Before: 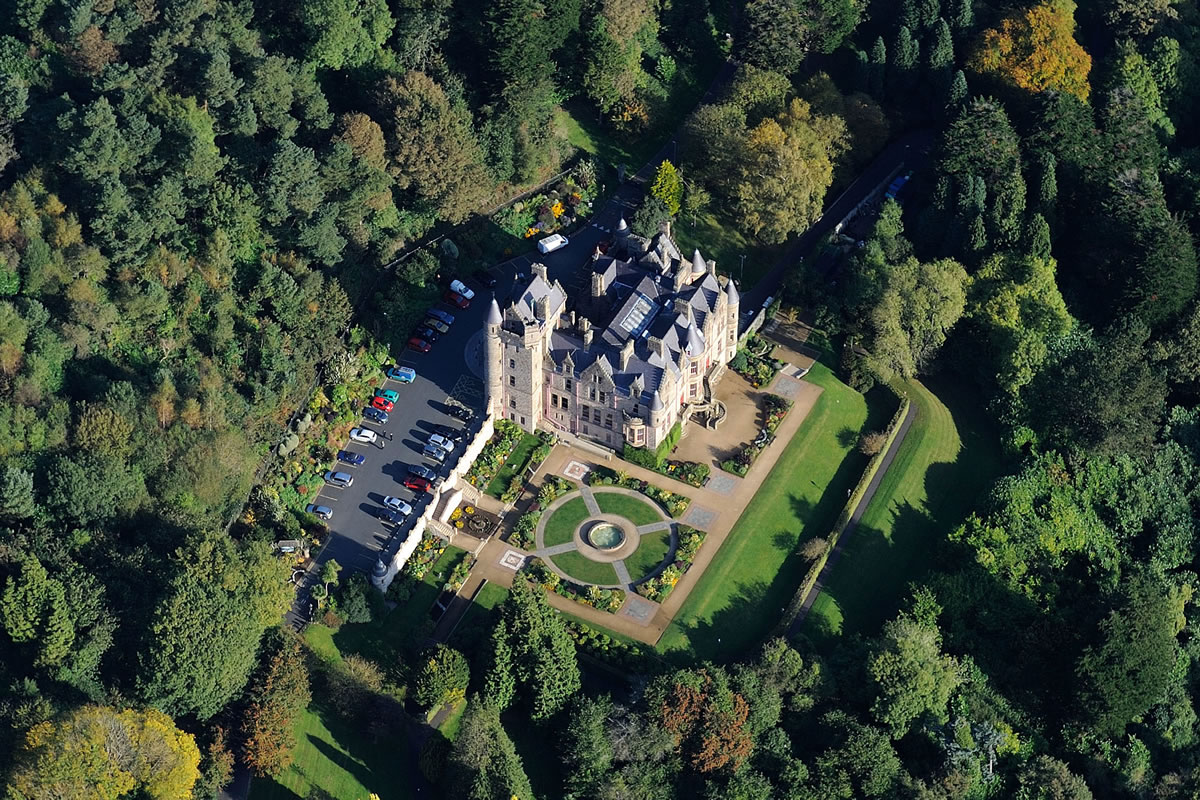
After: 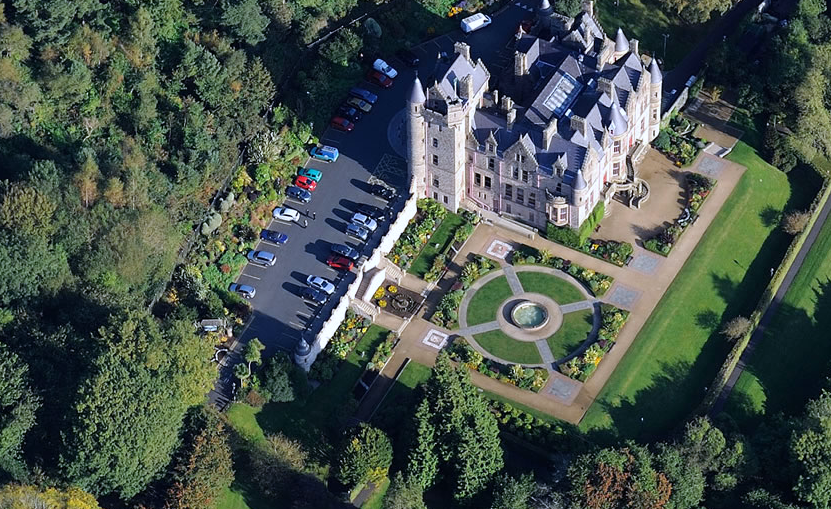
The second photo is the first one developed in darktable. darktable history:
crop: left 6.488%, top 27.668%, right 24.183%, bottom 8.656%
white balance: red 0.967, blue 1.119, emerald 0.756
